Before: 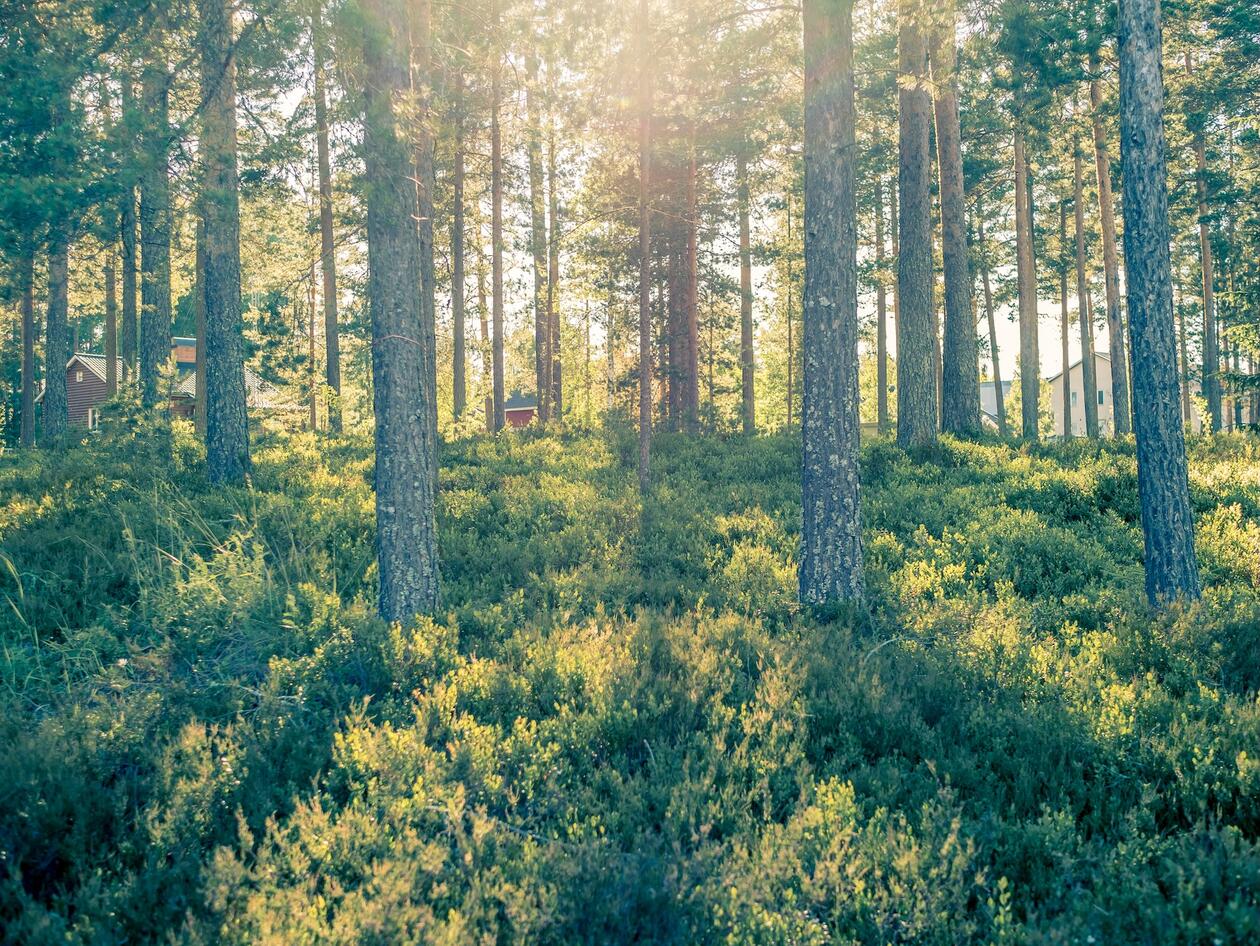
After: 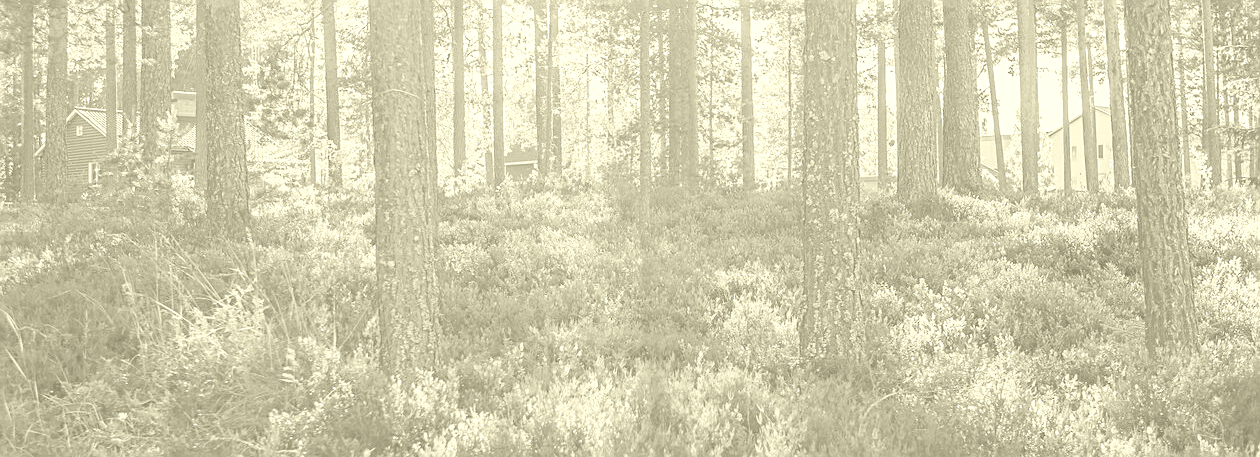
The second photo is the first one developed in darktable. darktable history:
colorize: hue 43.2°, saturation 40%, version 1
color correction: highlights a* 17.88, highlights b* 18.79
sharpen: on, module defaults
crop and rotate: top 26.056%, bottom 25.543%
